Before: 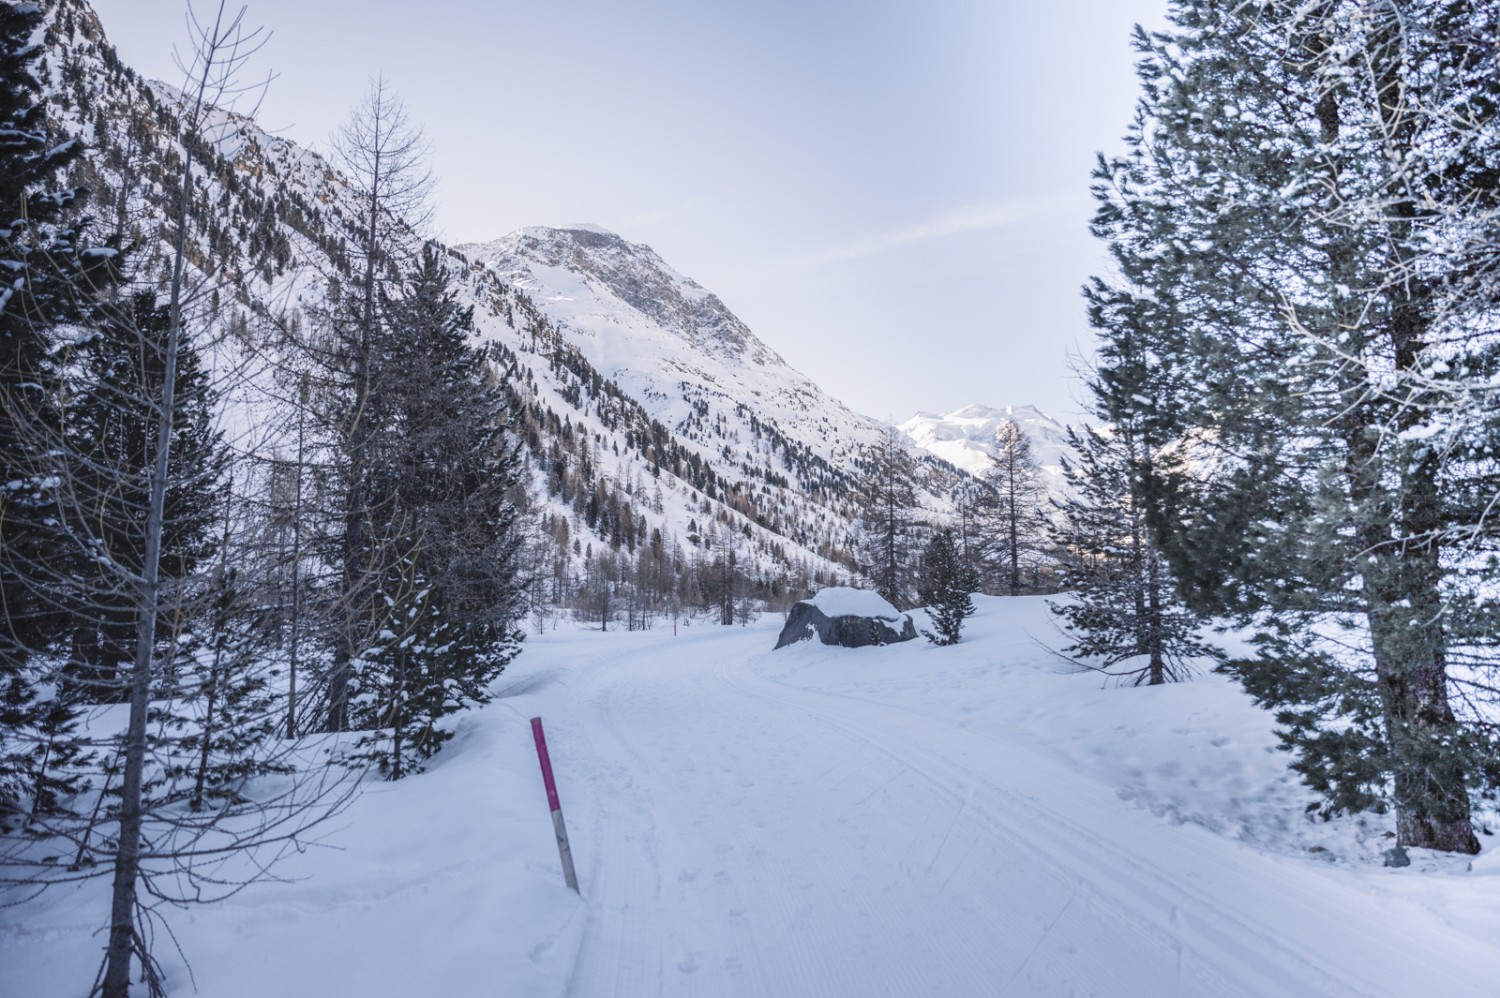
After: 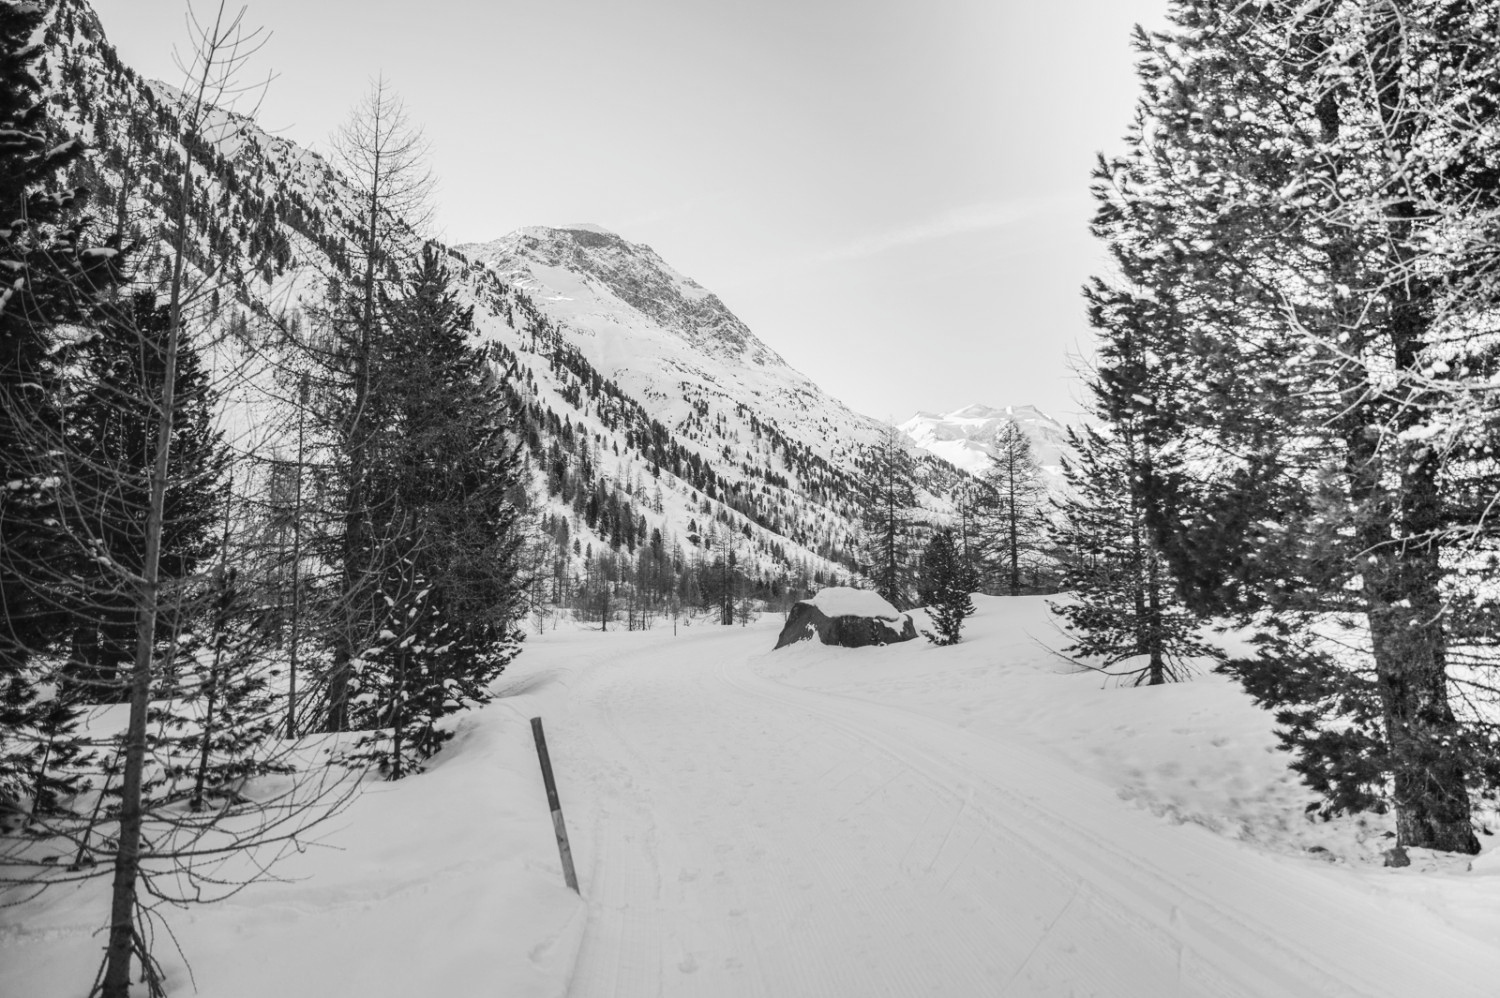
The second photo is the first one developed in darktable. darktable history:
tone curve: curves: ch0 [(0, 0) (0.003, 0.019) (0.011, 0.019) (0.025, 0.022) (0.044, 0.026) (0.069, 0.032) (0.1, 0.052) (0.136, 0.081) (0.177, 0.123) (0.224, 0.17) (0.277, 0.219) (0.335, 0.276) (0.399, 0.344) (0.468, 0.421) (0.543, 0.508) (0.623, 0.604) (0.709, 0.705) (0.801, 0.797) (0.898, 0.894) (1, 1)], preserve colors none
color look up table: target L [89.88, 79.88, 82.41, 65.11, 74.42, 58.64, 54.76, 44.82, 43.46, 24.72, 7.736, 200.28, 80.48, 77.34, 59.92, 62.72, 53.98, 46.7, 40.73, 51.22, 50.83, 33.18, 25.02, 12.74, 15.16, 18, 96.54, 89.53, 74.05, 74.05, 65.99, 67.37, 75.52, 70.73, 42.78, 32.32, 33.18, 47.24, 14.2, 3.967, 93.75, 92.7, 85.63, 85.27, 71.1, 53.39, 56.57, 34.03, 18], target a [0 ×6, 0.001, 0, 0.001, 0.001, 0, 0, 0.001, 0, 0.001 ×4, 0 ×4, 0.001, 0, 0, 0, 0.001, -0.001, 0, 0, 0.001, 0 ×6, 0.001, 0, 0, 0.001, 0 ×4, 0.001, 0.001, 0, 0], target b [0, 0, 0, -0.001, 0, -0.001, -0.001, 0.009, -0.005, -0.004, -0.001, 0, -0.007, 0, -0.006, -0.006, -0.005, -0.006, -0.002, -0.001, -0.001, 0.007, -0.004, -0.002, 0.003, -0.003, -0.008, 0.021, 0, 0, -0.006, 0, 0, 0, -0.002, -0.004, 0.007, -0.005, -0.001, 0.001, -0.001, -0.001, 0, 0, 0, -0.005, -0.006, -0.004, -0.003], num patches 49
